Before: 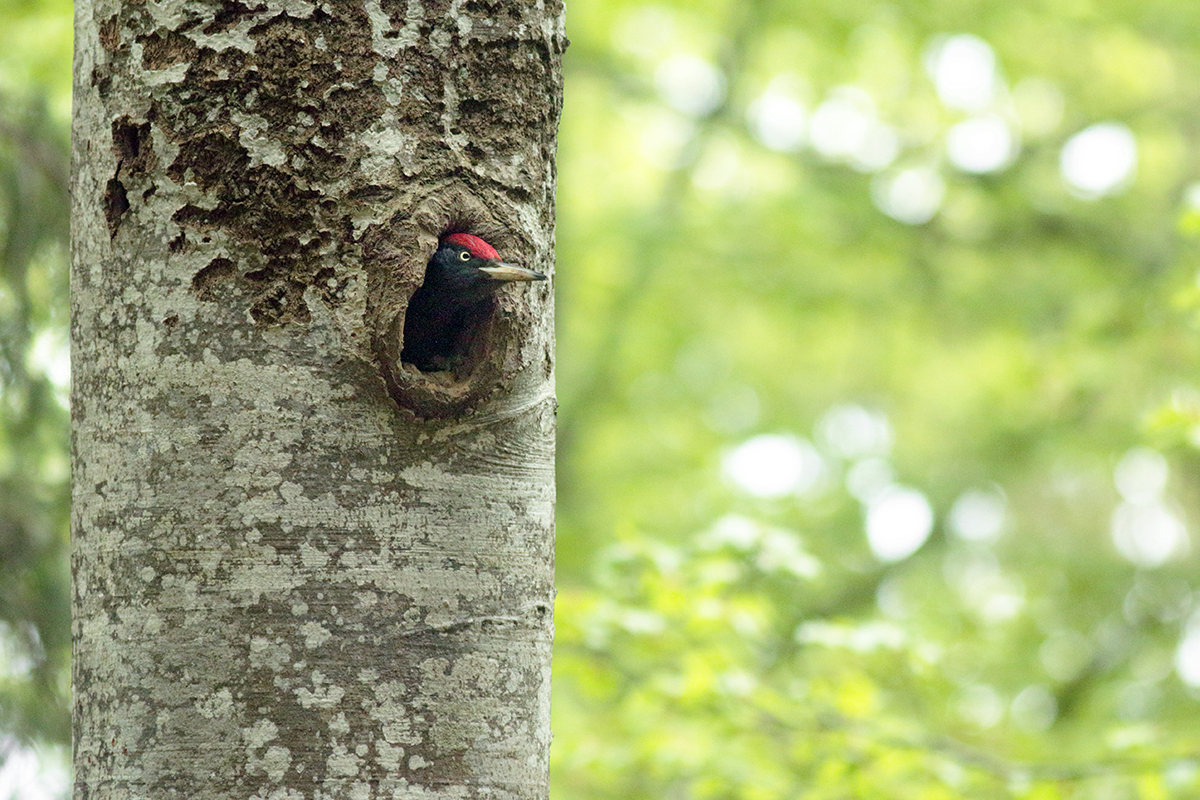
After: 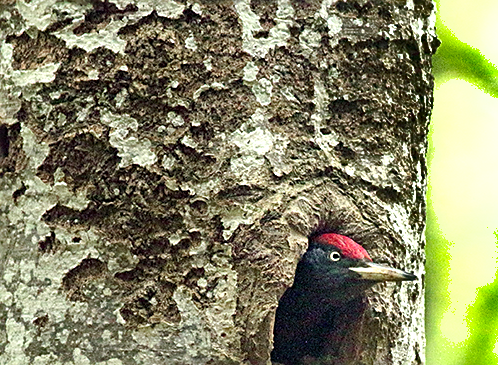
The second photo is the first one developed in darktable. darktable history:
exposure: black level correction 0, exposure 1.095 EV, compensate exposure bias true, compensate highlight preservation false
shadows and highlights: shadows 17.26, highlights -83.57, soften with gaussian
sharpen: on, module defaults
crop and rotate: left 10.88%, top 0.09%, right 47.616%, bottom 54.259%
